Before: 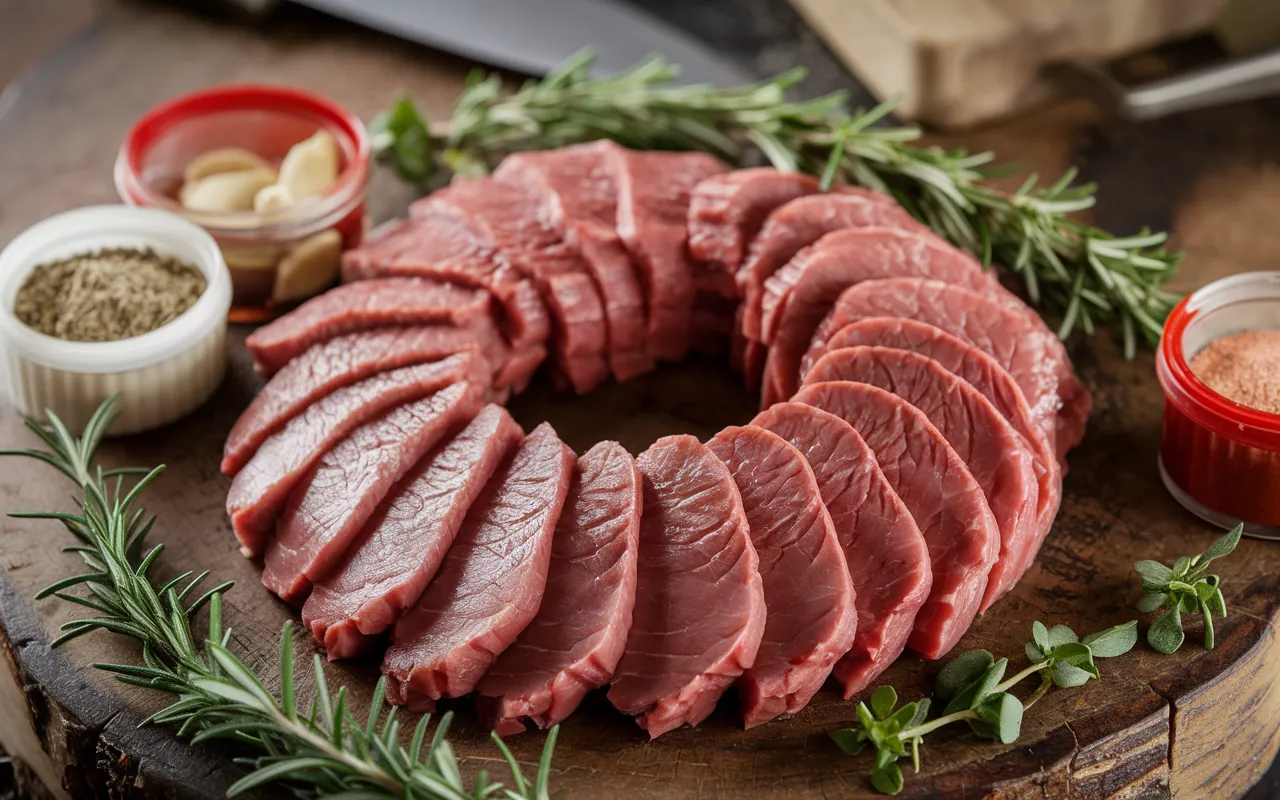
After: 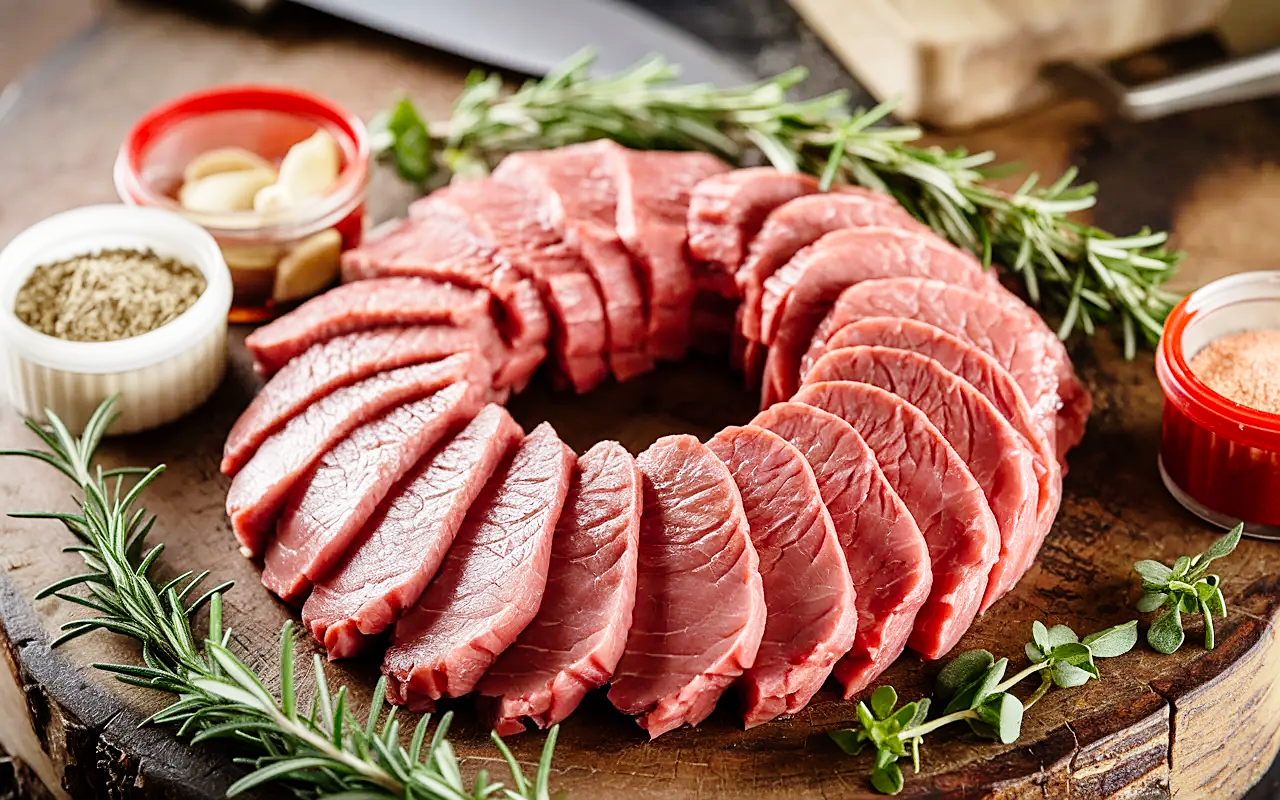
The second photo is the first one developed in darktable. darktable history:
base curve: curves: ch0 [(0, 0) (0.008, 0.007) (0.022, 0.029) (0.048, 0.089) (0.092, 0.197) (0.191, 0.399) (0.275, 0.534) (0.357, 0.65) (0.477, 0.78) (0.542, 0.833) (0.799, 0.973) (1, 1)], preserve colors none
sharpen: on, module defaults
